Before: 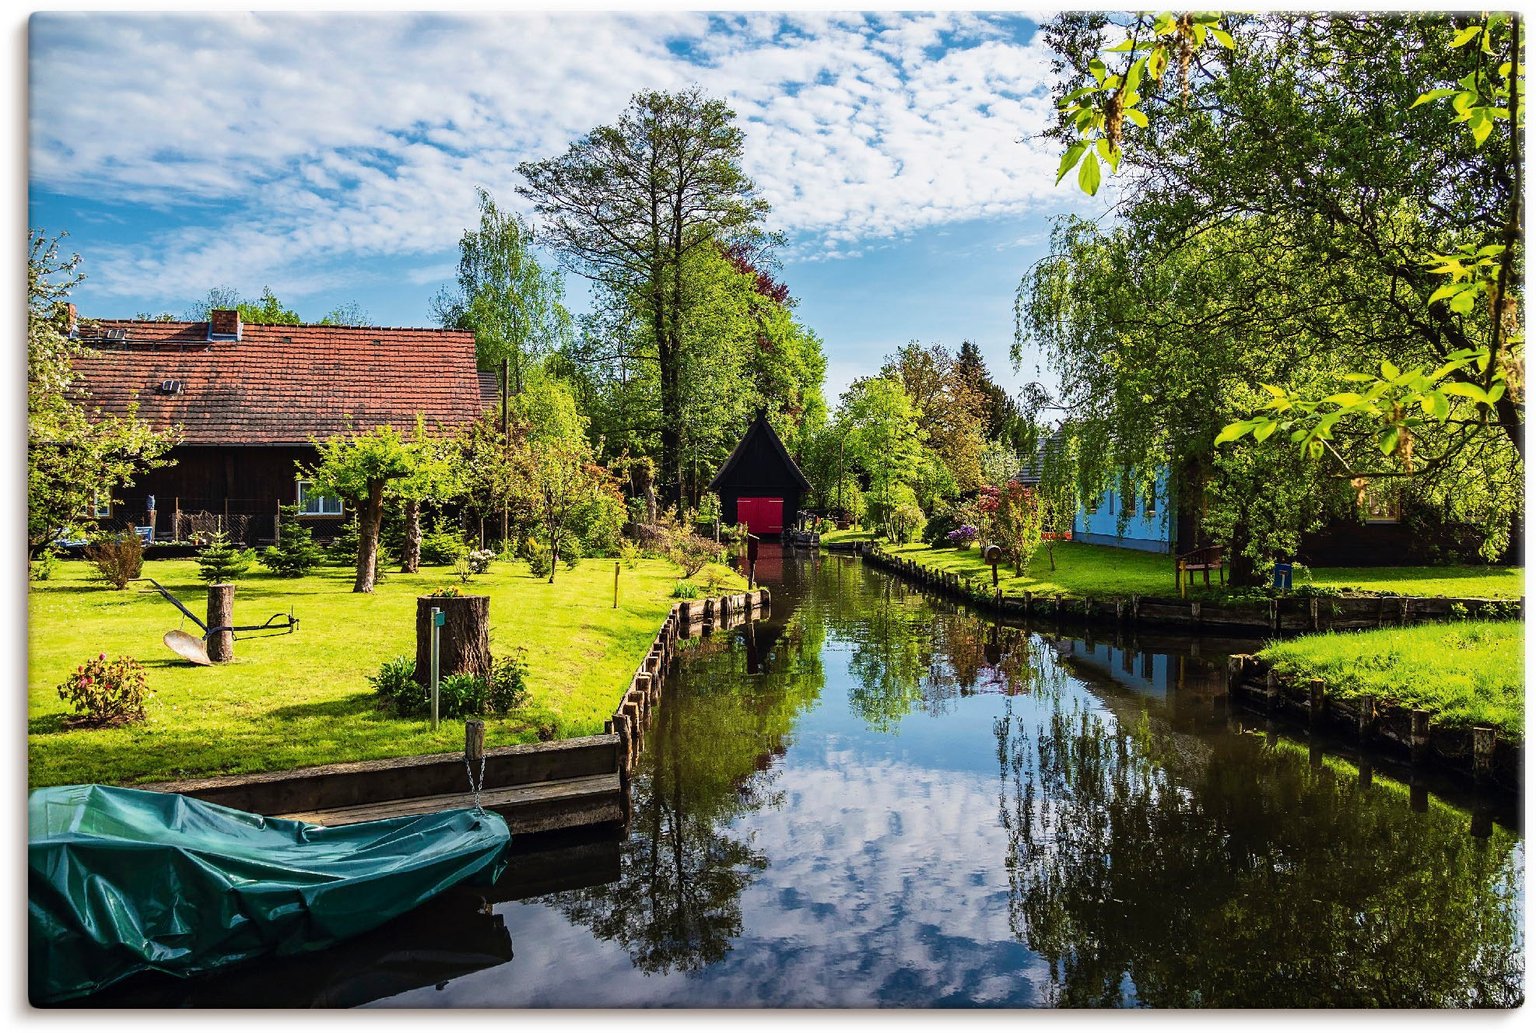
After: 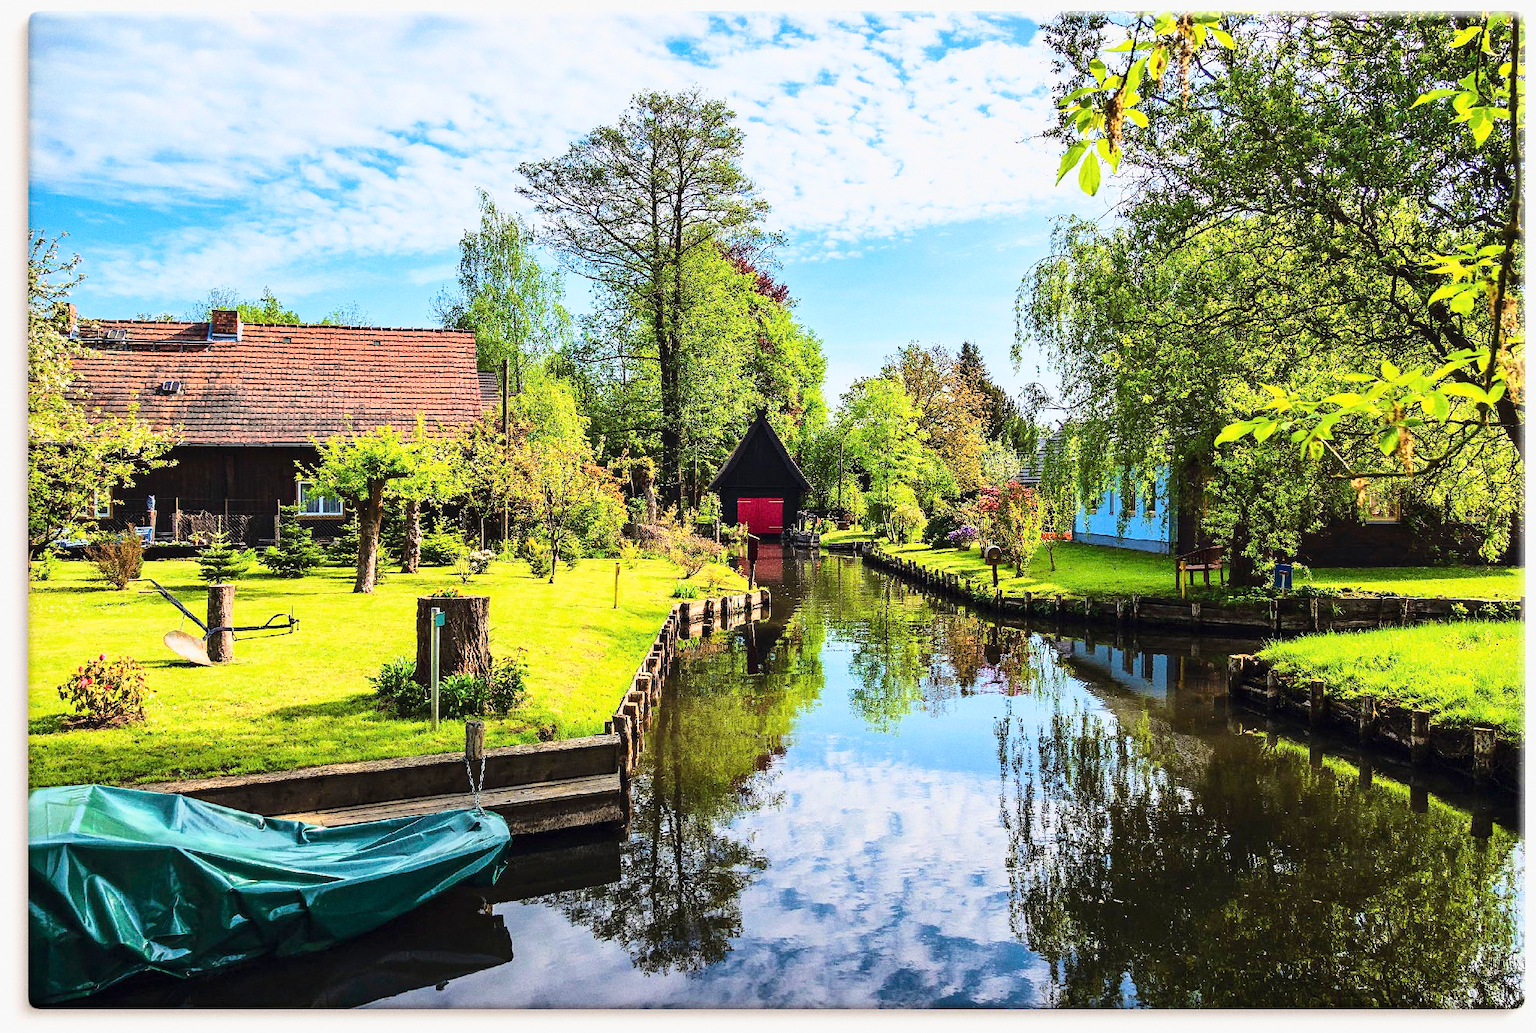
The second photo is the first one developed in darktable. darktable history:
grain: coarseness 0.09 ISO
base curve: curves: ch0 [(0, 0) (0.025, 0.046) (0.112, 0.277) (0.467, 0.74) (0.814, 0.929) (1, 0.942)]
